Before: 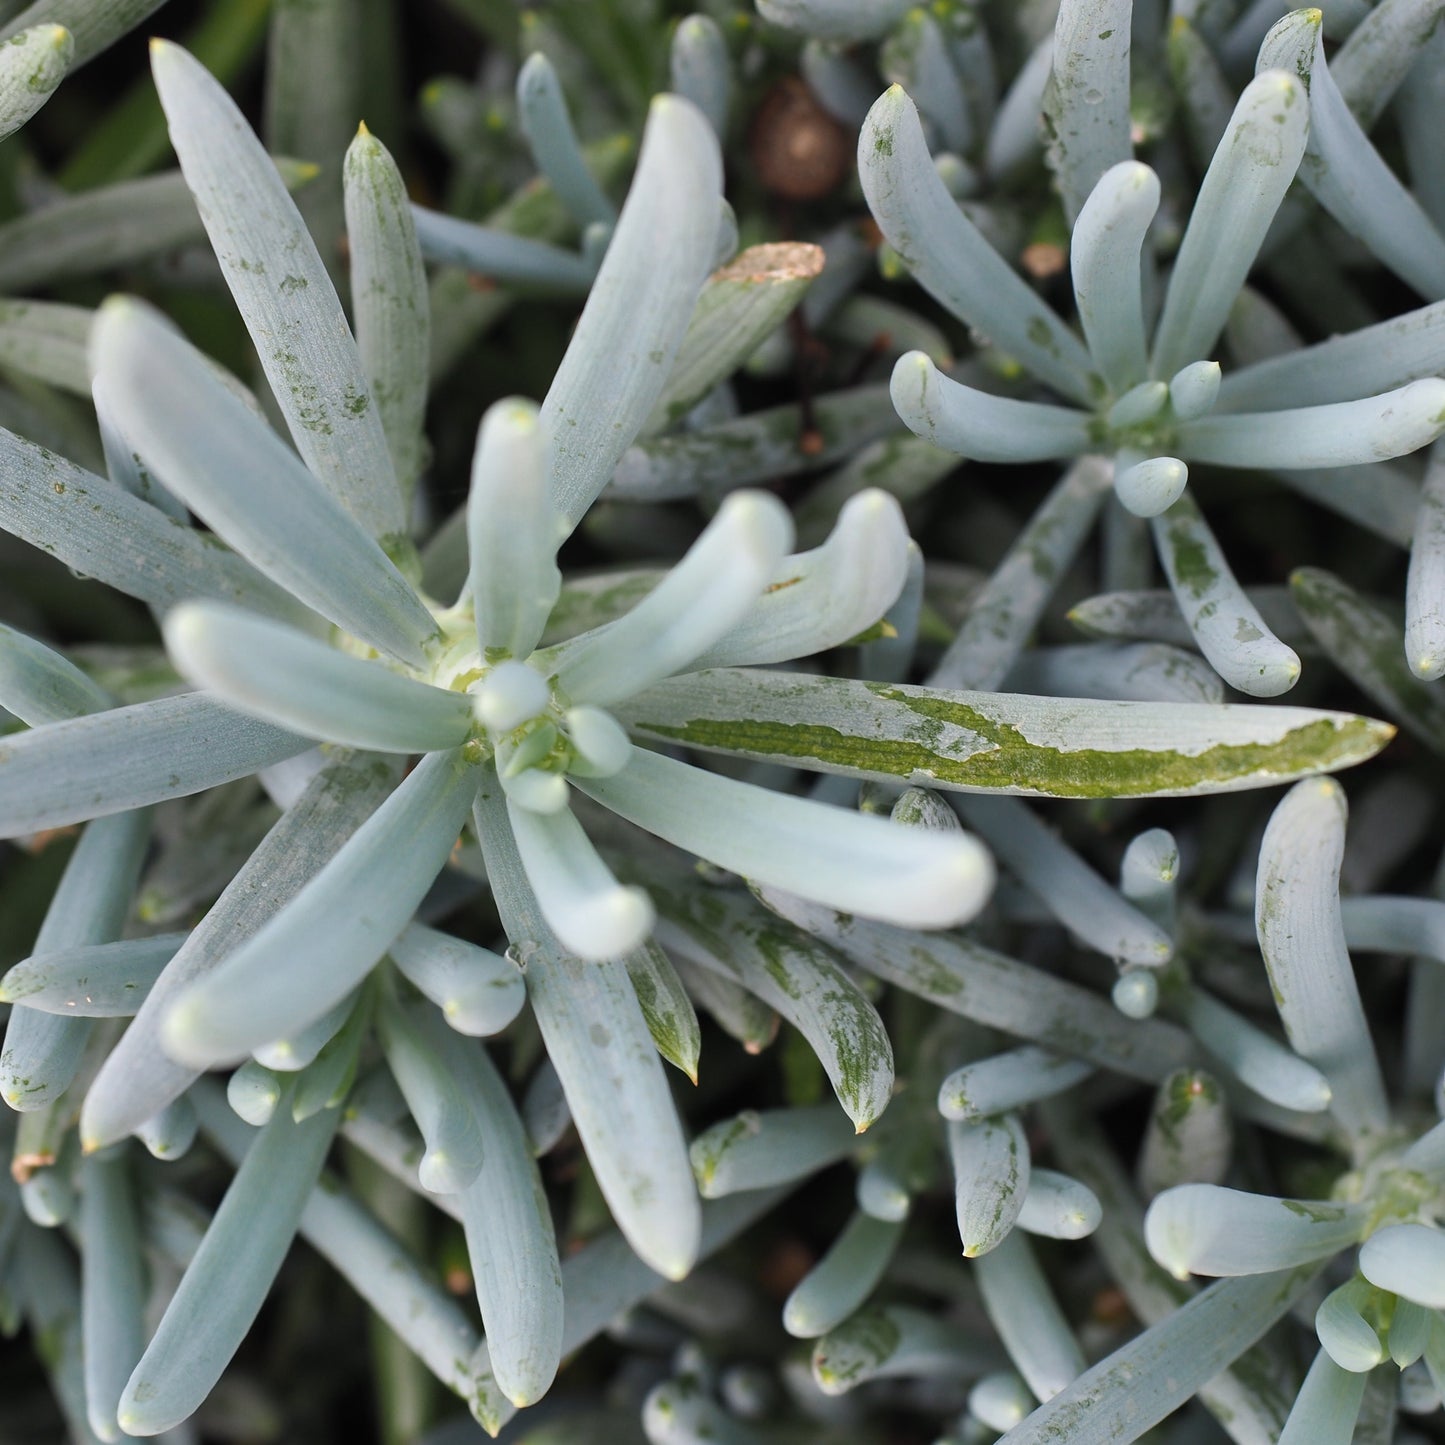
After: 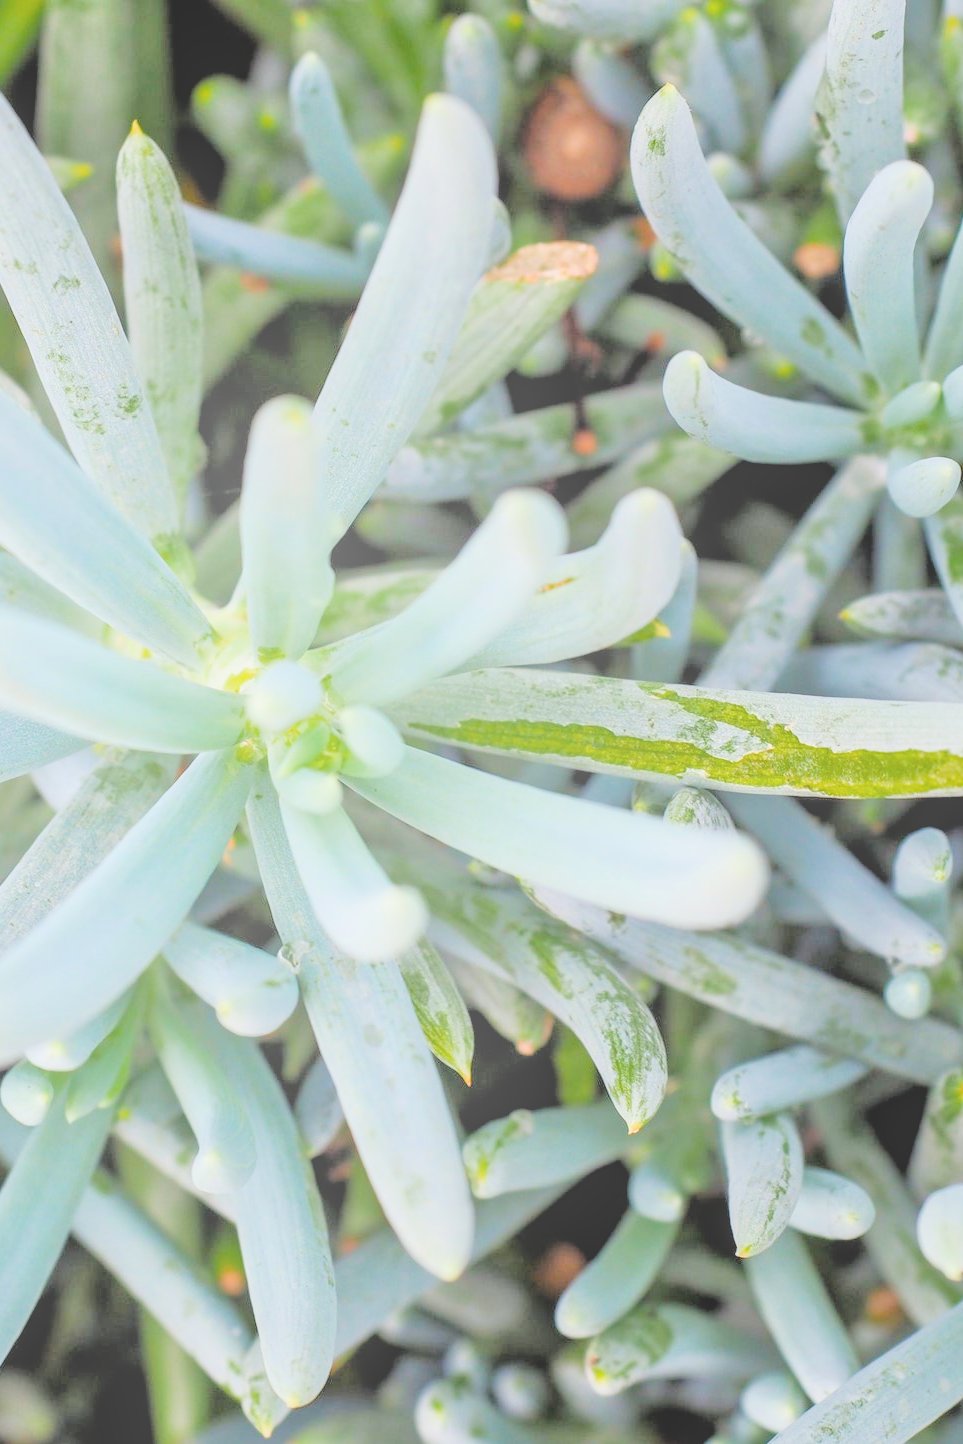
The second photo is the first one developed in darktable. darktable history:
filmic rgb: black relative exposure -4.14 EV, white relative exposure 5.1 EV, hardness 2.11, contrast 1.165
local contrast: on, module defaults
tone equalizer: -7 EV 0.15 EV, -6 EV 0.6 EV, -5 EV 1.15 EV, -4 EV 1.33 EV, -3 EV 1.15 EV, -2 EV 0.6 EV, -1 EV 0.15 EV, mask exposure compensation -0.5 EV
exposure: exposure 0.943 EV, compensate highlight preservation false
crop and rotate: left 15.754%, right 17.579%
color balance rgb: perceptual saturation grading › global saturation 20%, global vibrance 20%
bloom: size 40%
